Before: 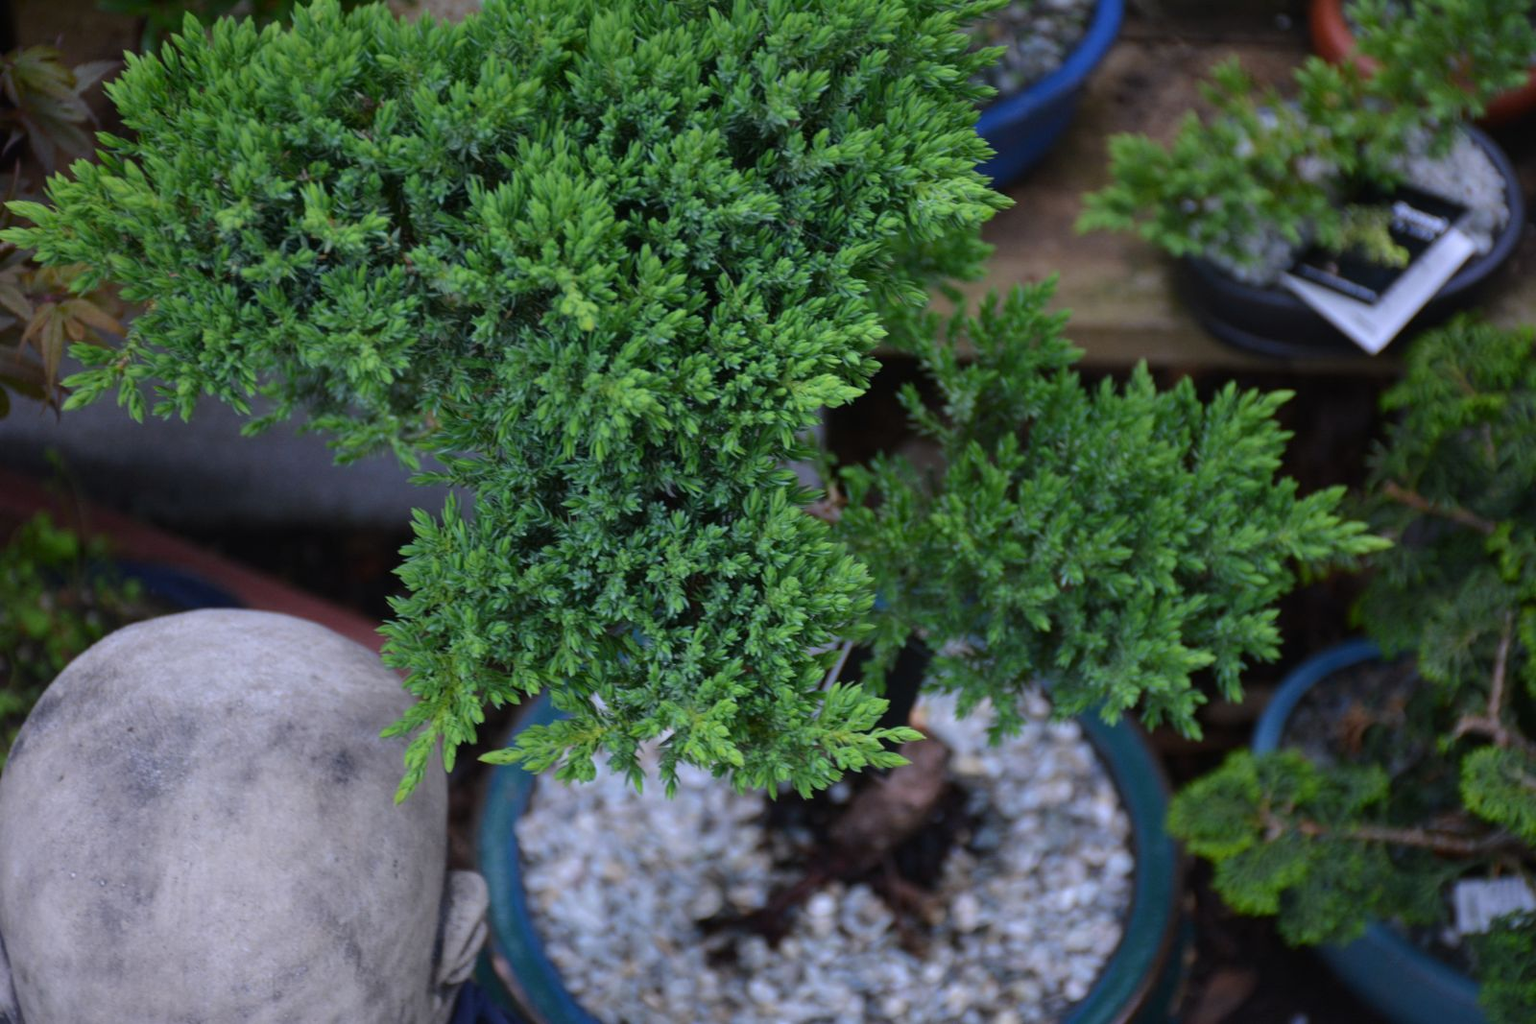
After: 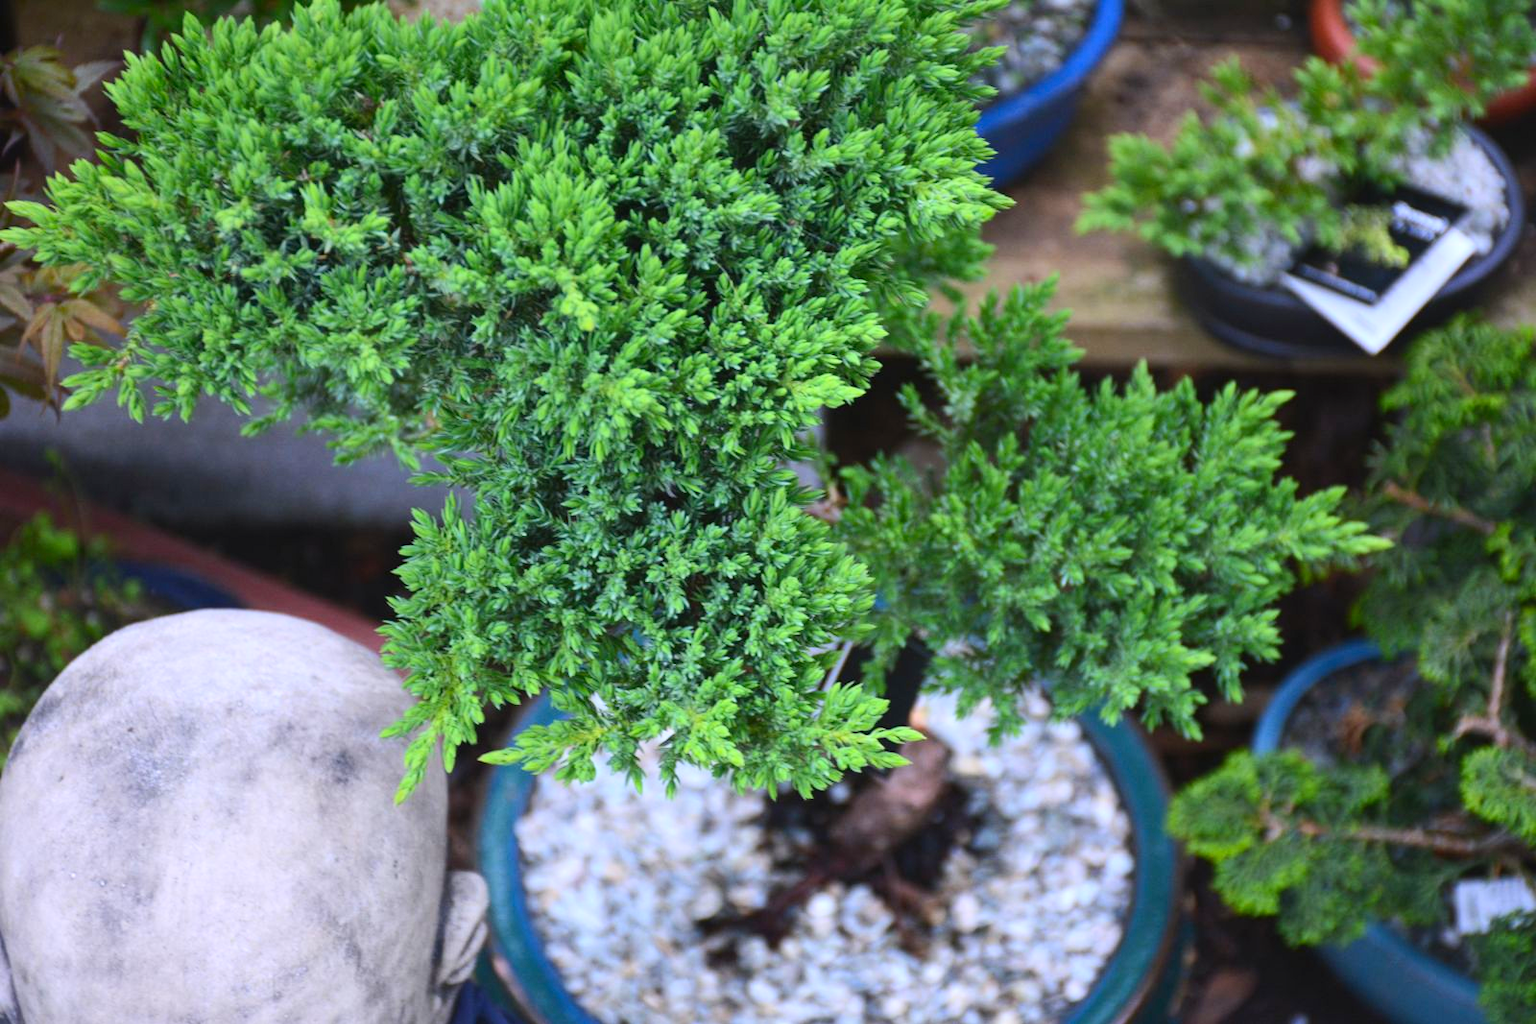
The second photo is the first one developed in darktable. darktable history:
exposure: exposure 0.6 EV, compensate highlight preservation false
contrast brightness saturation: contrast 0.197, brightness 0.163, saturation 0.223
